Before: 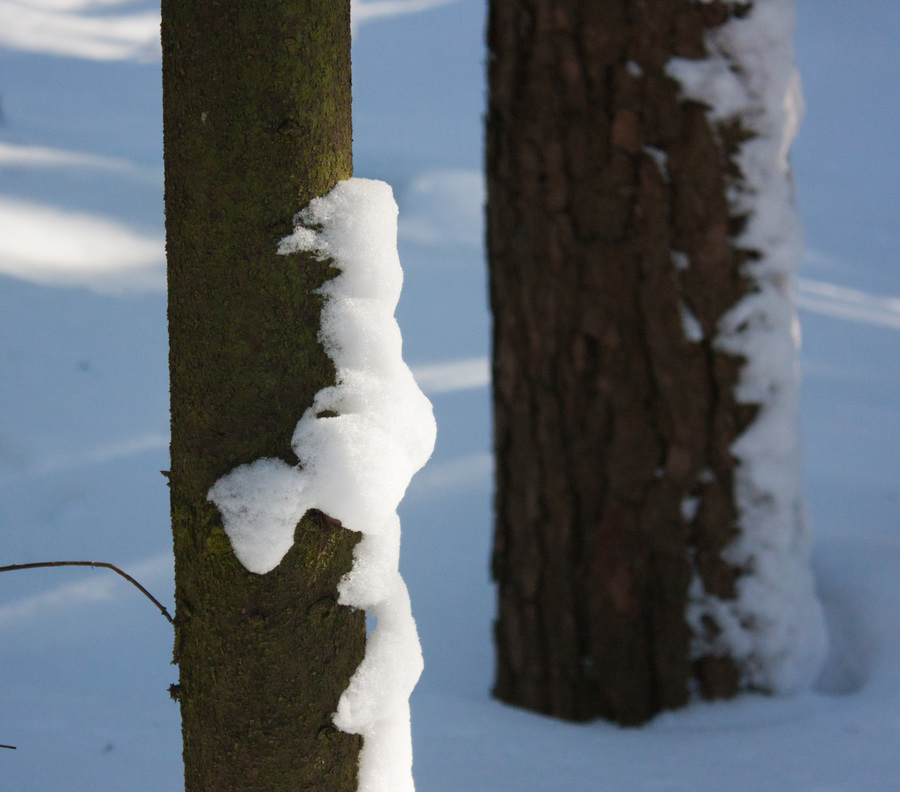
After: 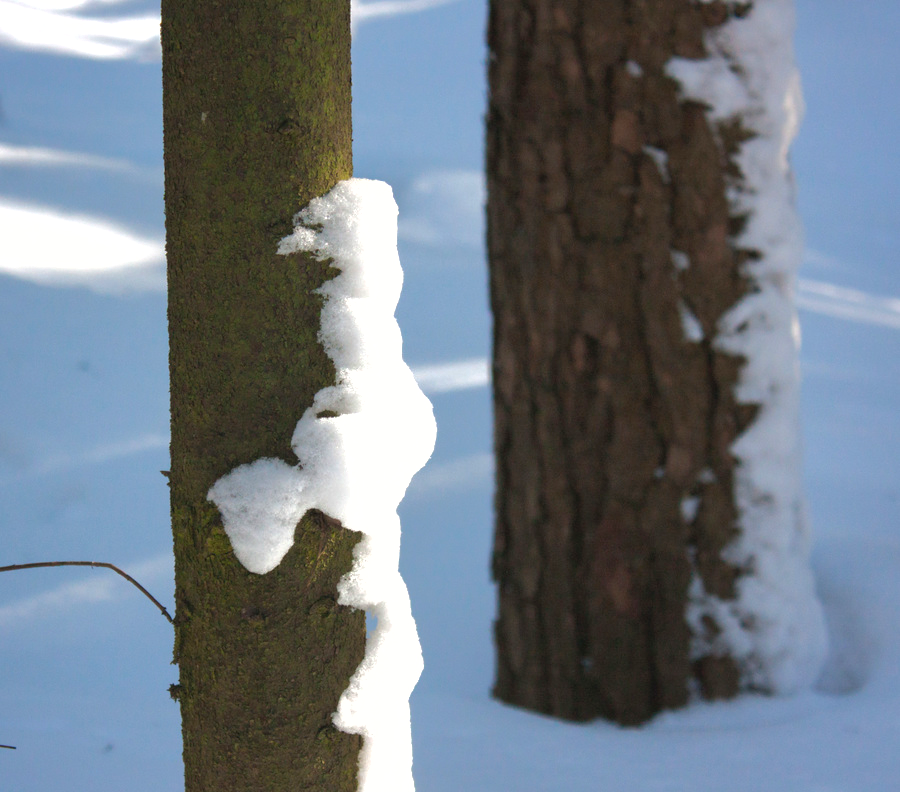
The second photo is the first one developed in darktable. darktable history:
shadows and highlights: shadows 40, highlights -60
exposure: black level correction 0, exposure 0.7 EV, compensate exposure bias true, compensate highlight preservation false
